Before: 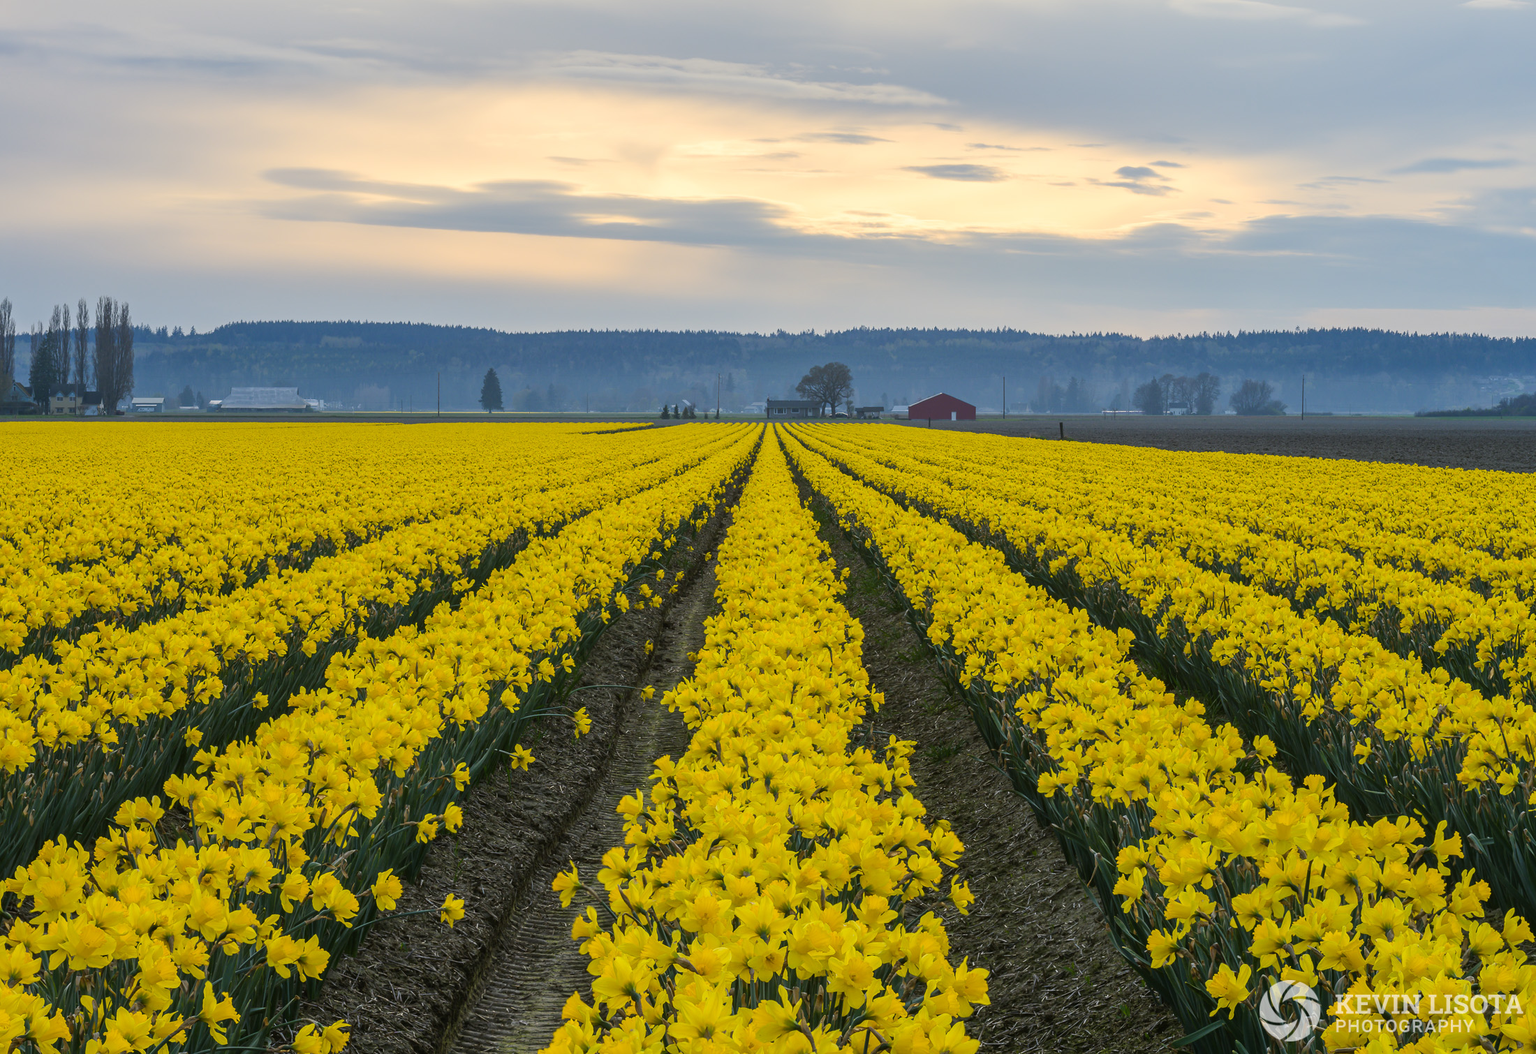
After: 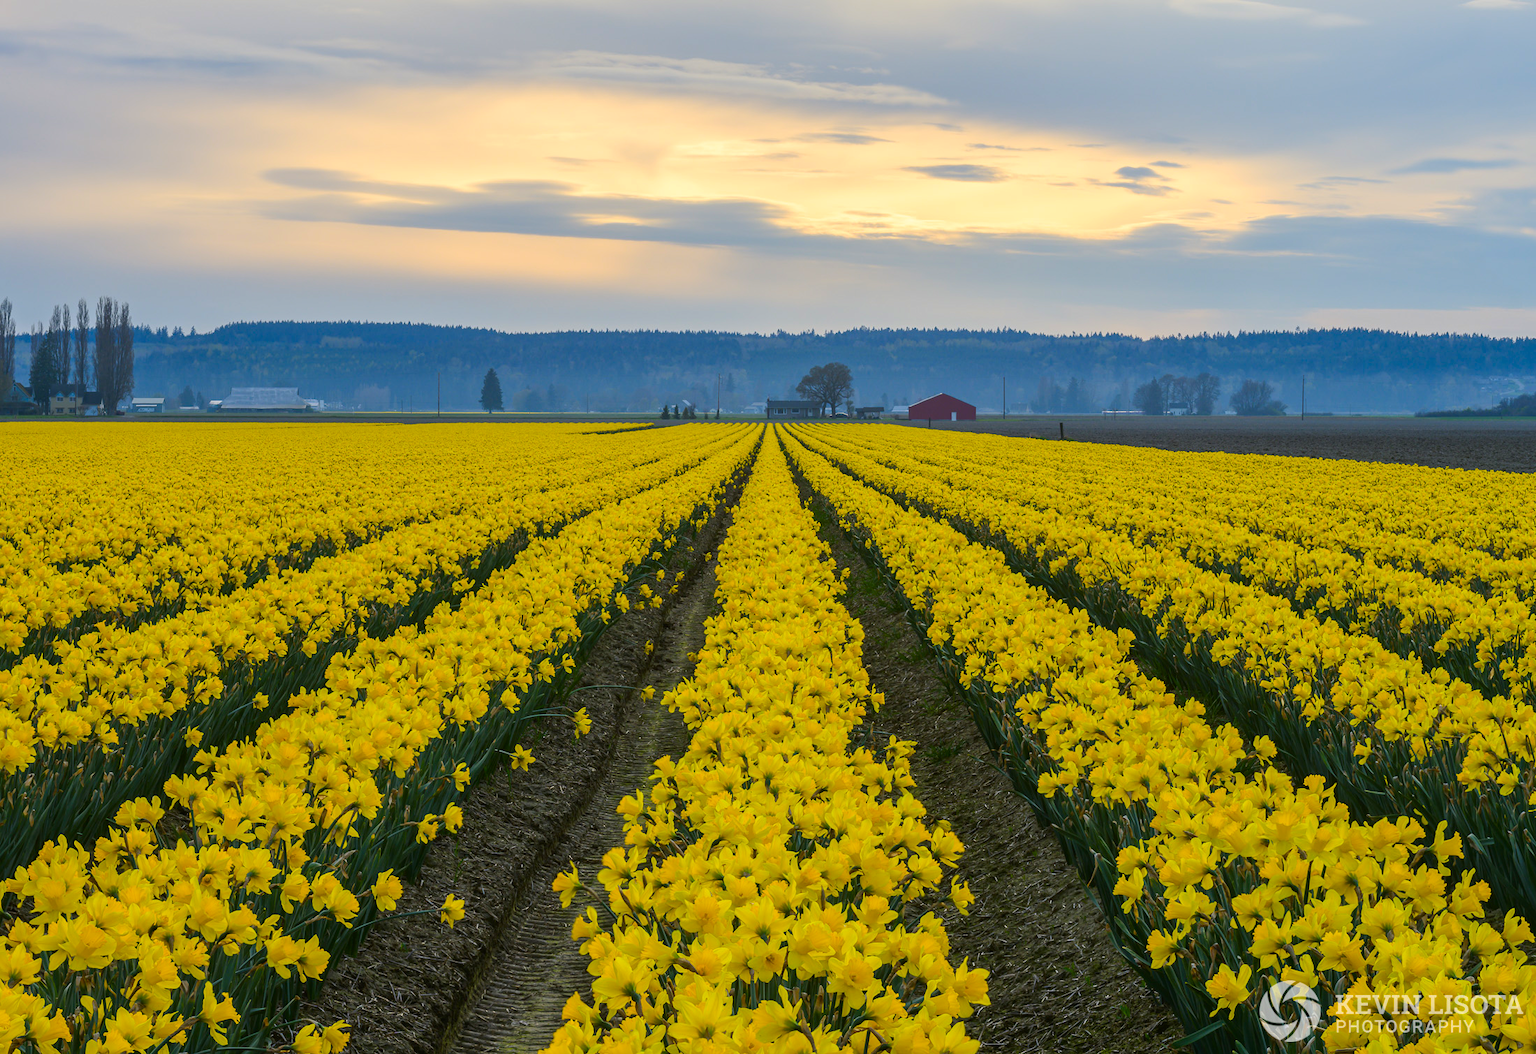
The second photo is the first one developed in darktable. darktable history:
contrast brightness saturation: brightness -0.023, saturation 0.364
